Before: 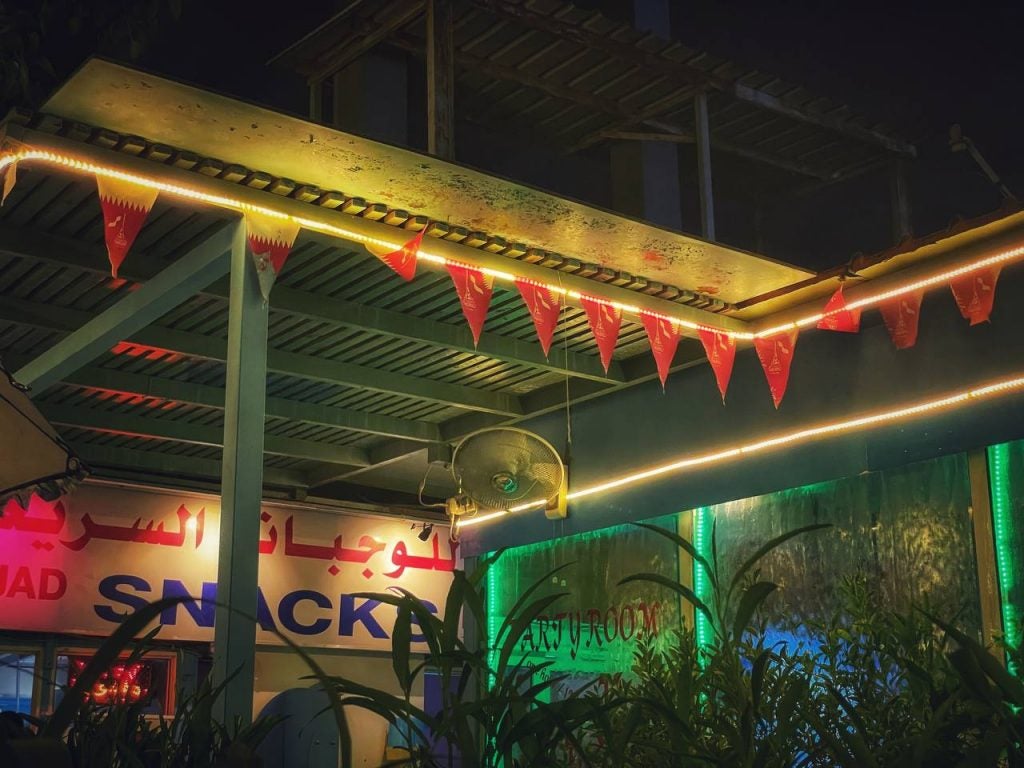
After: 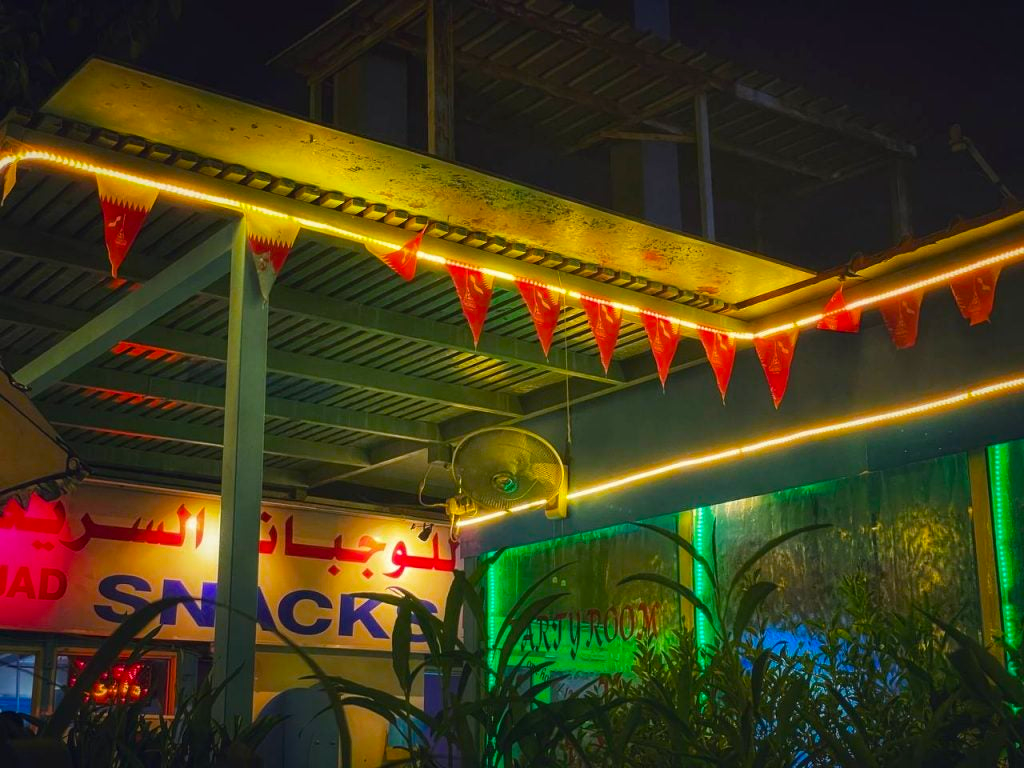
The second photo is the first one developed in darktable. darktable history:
exposure: compensate highlight preservation false
color balance rgb: linear chroma grading › global chroma 15%, perceptual saturation grading › global saturation 30%
